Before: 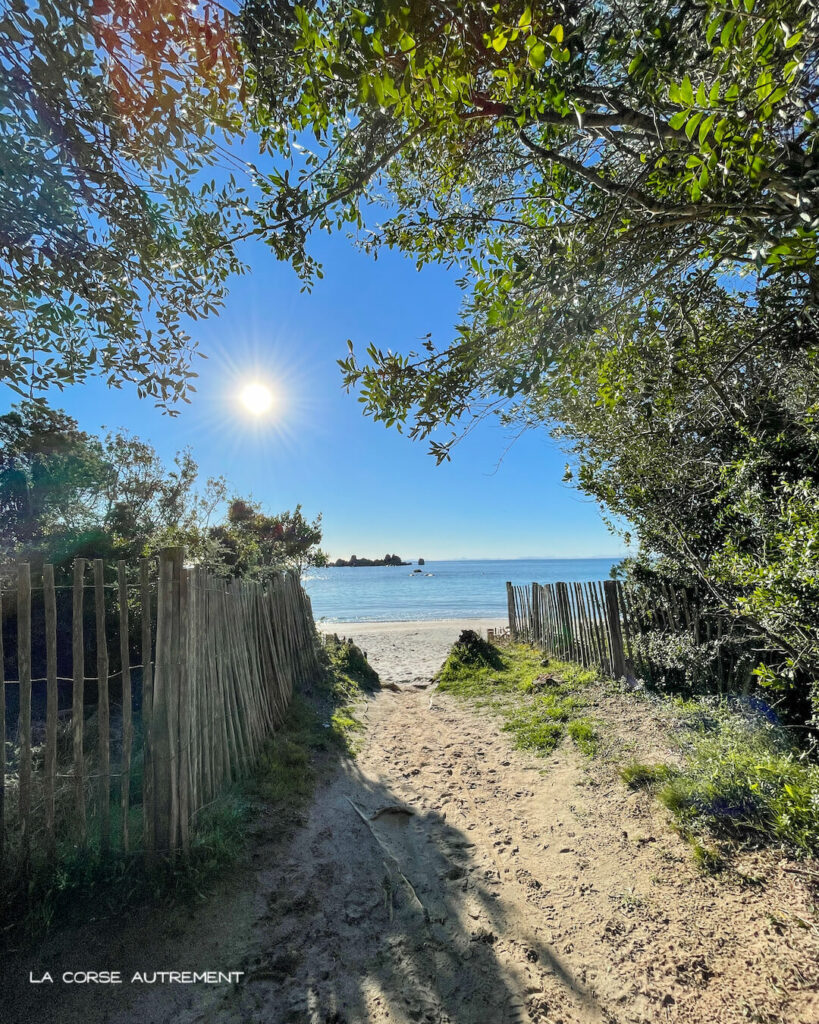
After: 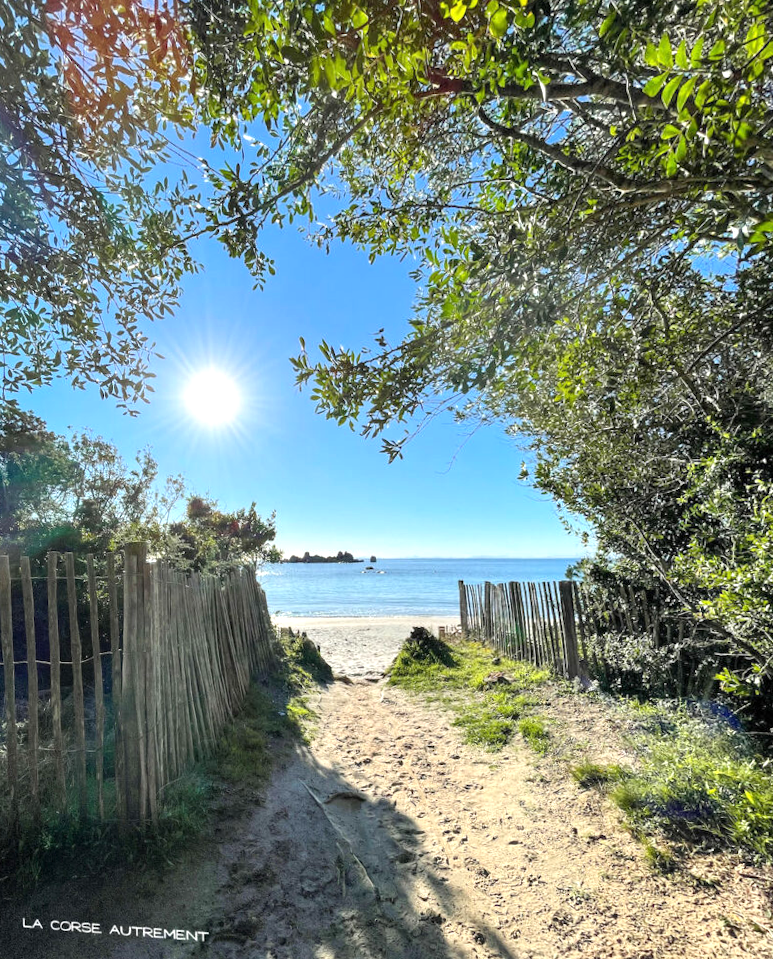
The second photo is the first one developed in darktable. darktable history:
exposure: exposure 0.556 EV, compensate highlight preservation false
rotate and perspective: rotation 0.062°, lens shift (vertical) 0.115, lens shift (horizontal) -0.133, crop left 0.047, crop right 0.94, crop top 0.061, crop bottom 0.94
